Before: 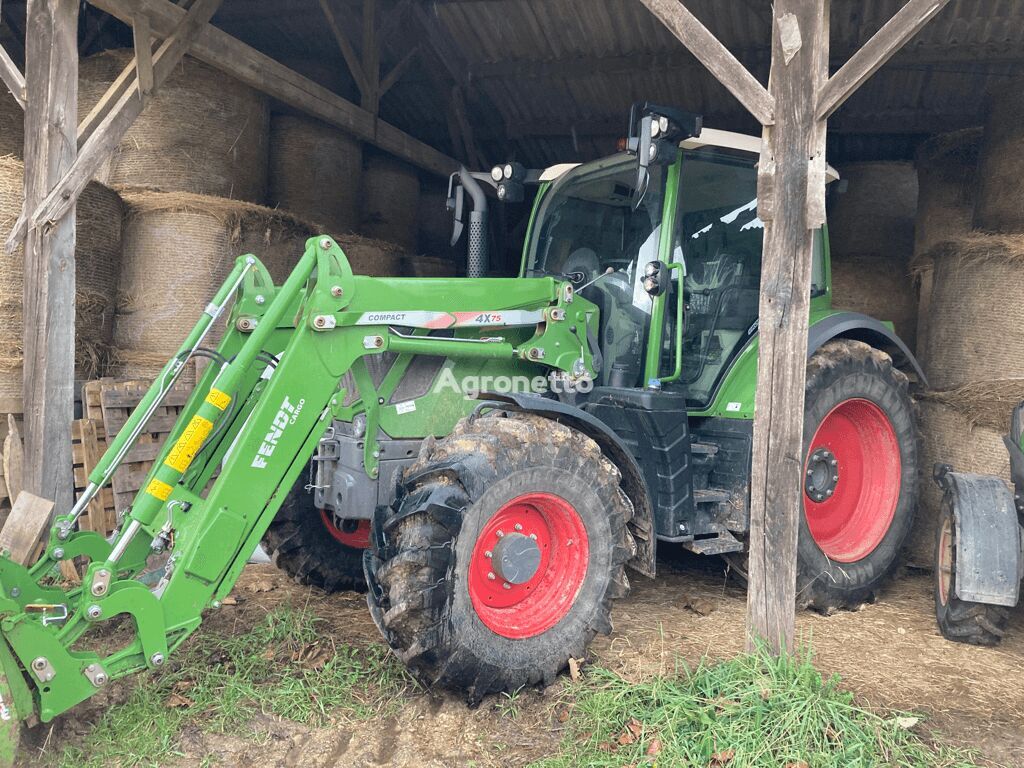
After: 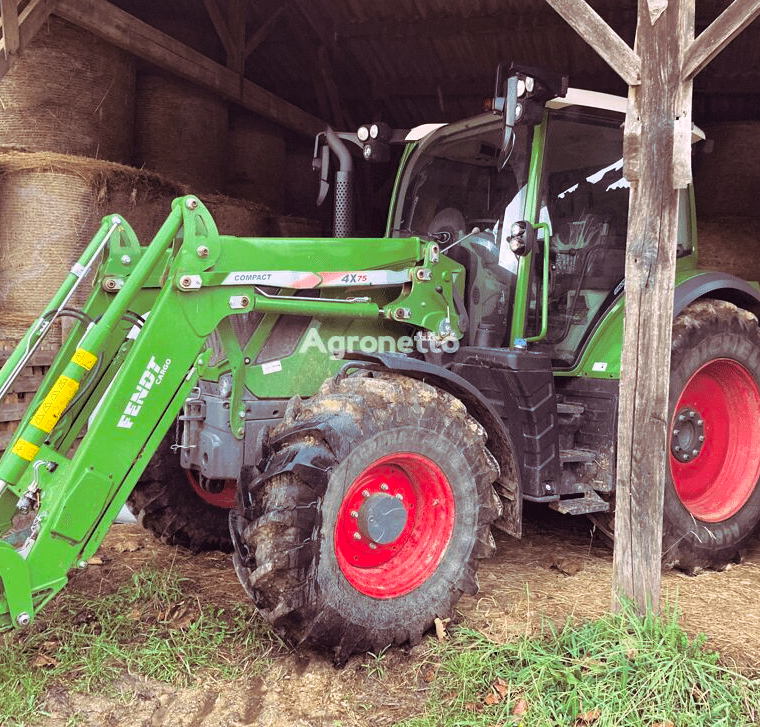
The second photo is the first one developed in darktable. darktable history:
split-toning: highlights › hue 298.8°, highlights › saturation 0.73, compress 41.76%
color balance rgb: perceptual saturation grading › global saturation 30%, global vibrance 10%
crop and rotate: left 13.15%, top 5.251%, right 12.609%
shadows and highlights: shadows -62.32, white point adjustment -5.22, highlights 61.59
